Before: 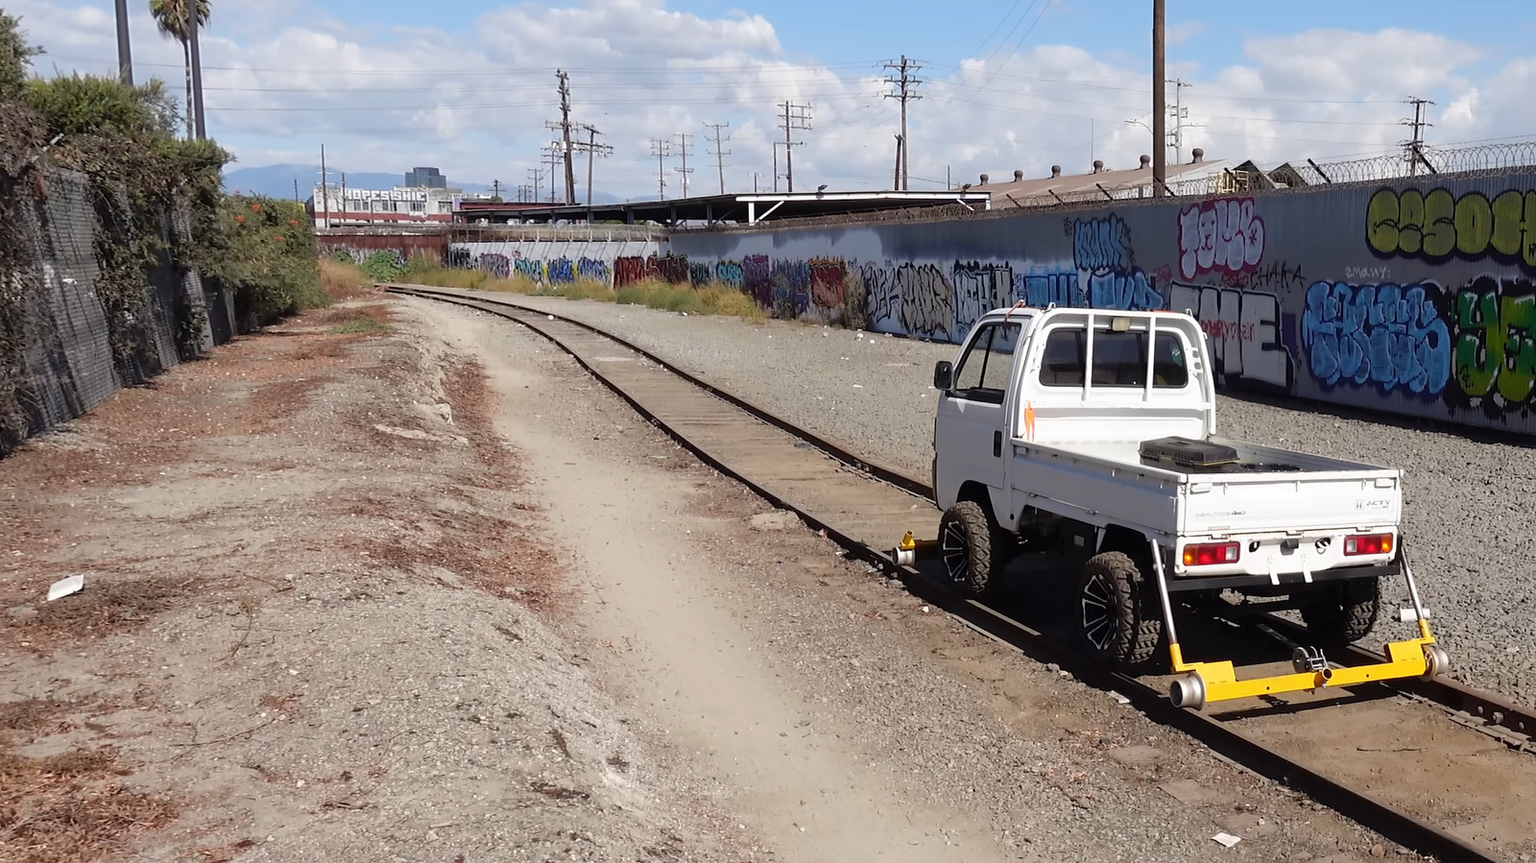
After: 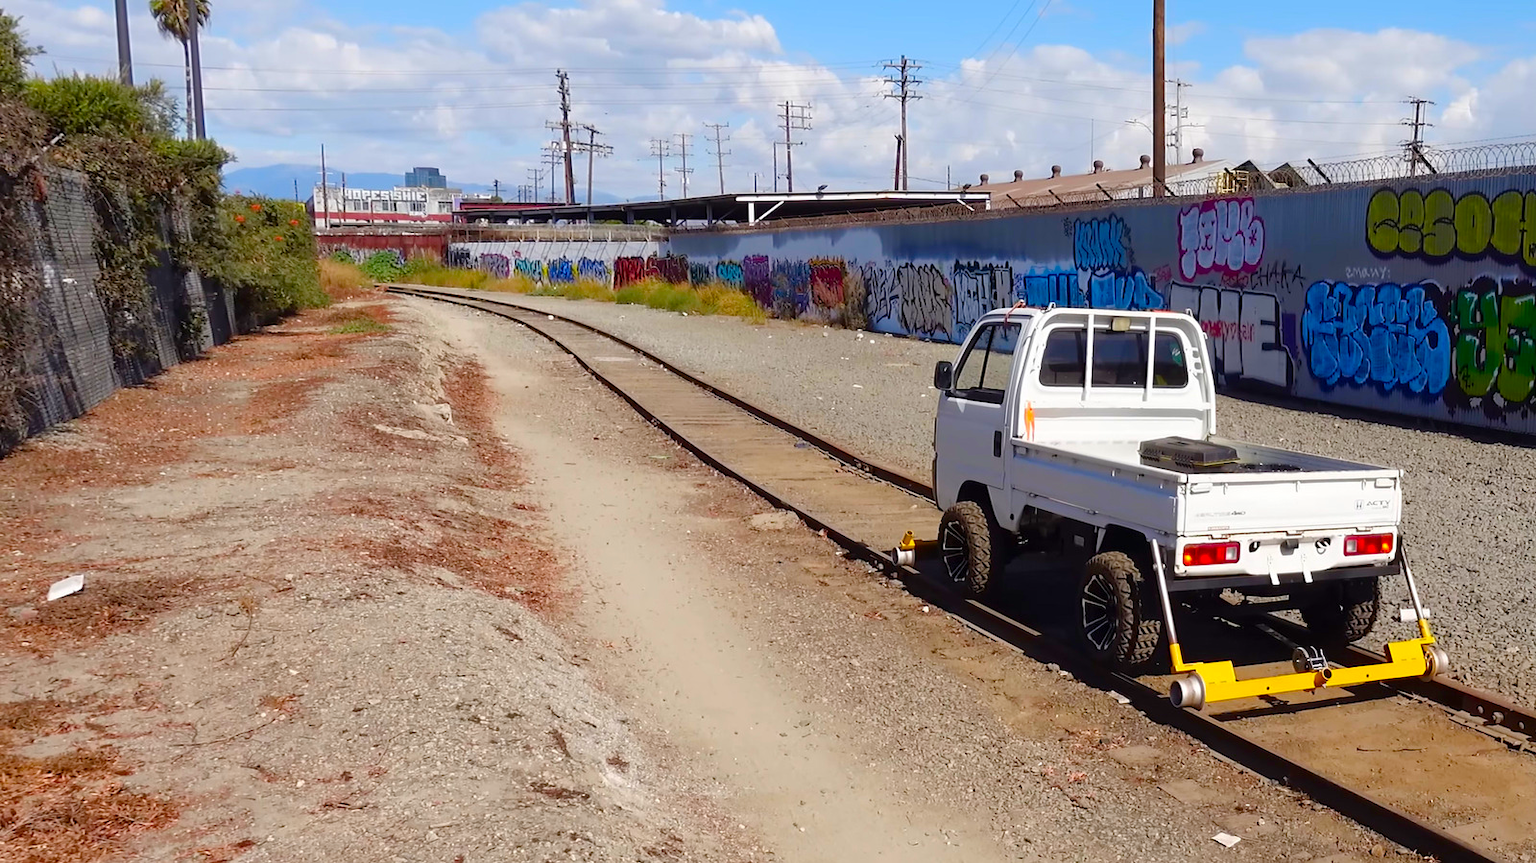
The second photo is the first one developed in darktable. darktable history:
color correction: saturation 1.34
color balance rgb: perceptual saturation grading › global saturation 35%, perceptual saturation grading › highlights -30%, perceptual saturation grading › shadows 35%, perceptual brilliance grading › global brilliance 3%, perceptual brilliance grading › highlights -3%, perceptual brilliance grading › shadows 3%
